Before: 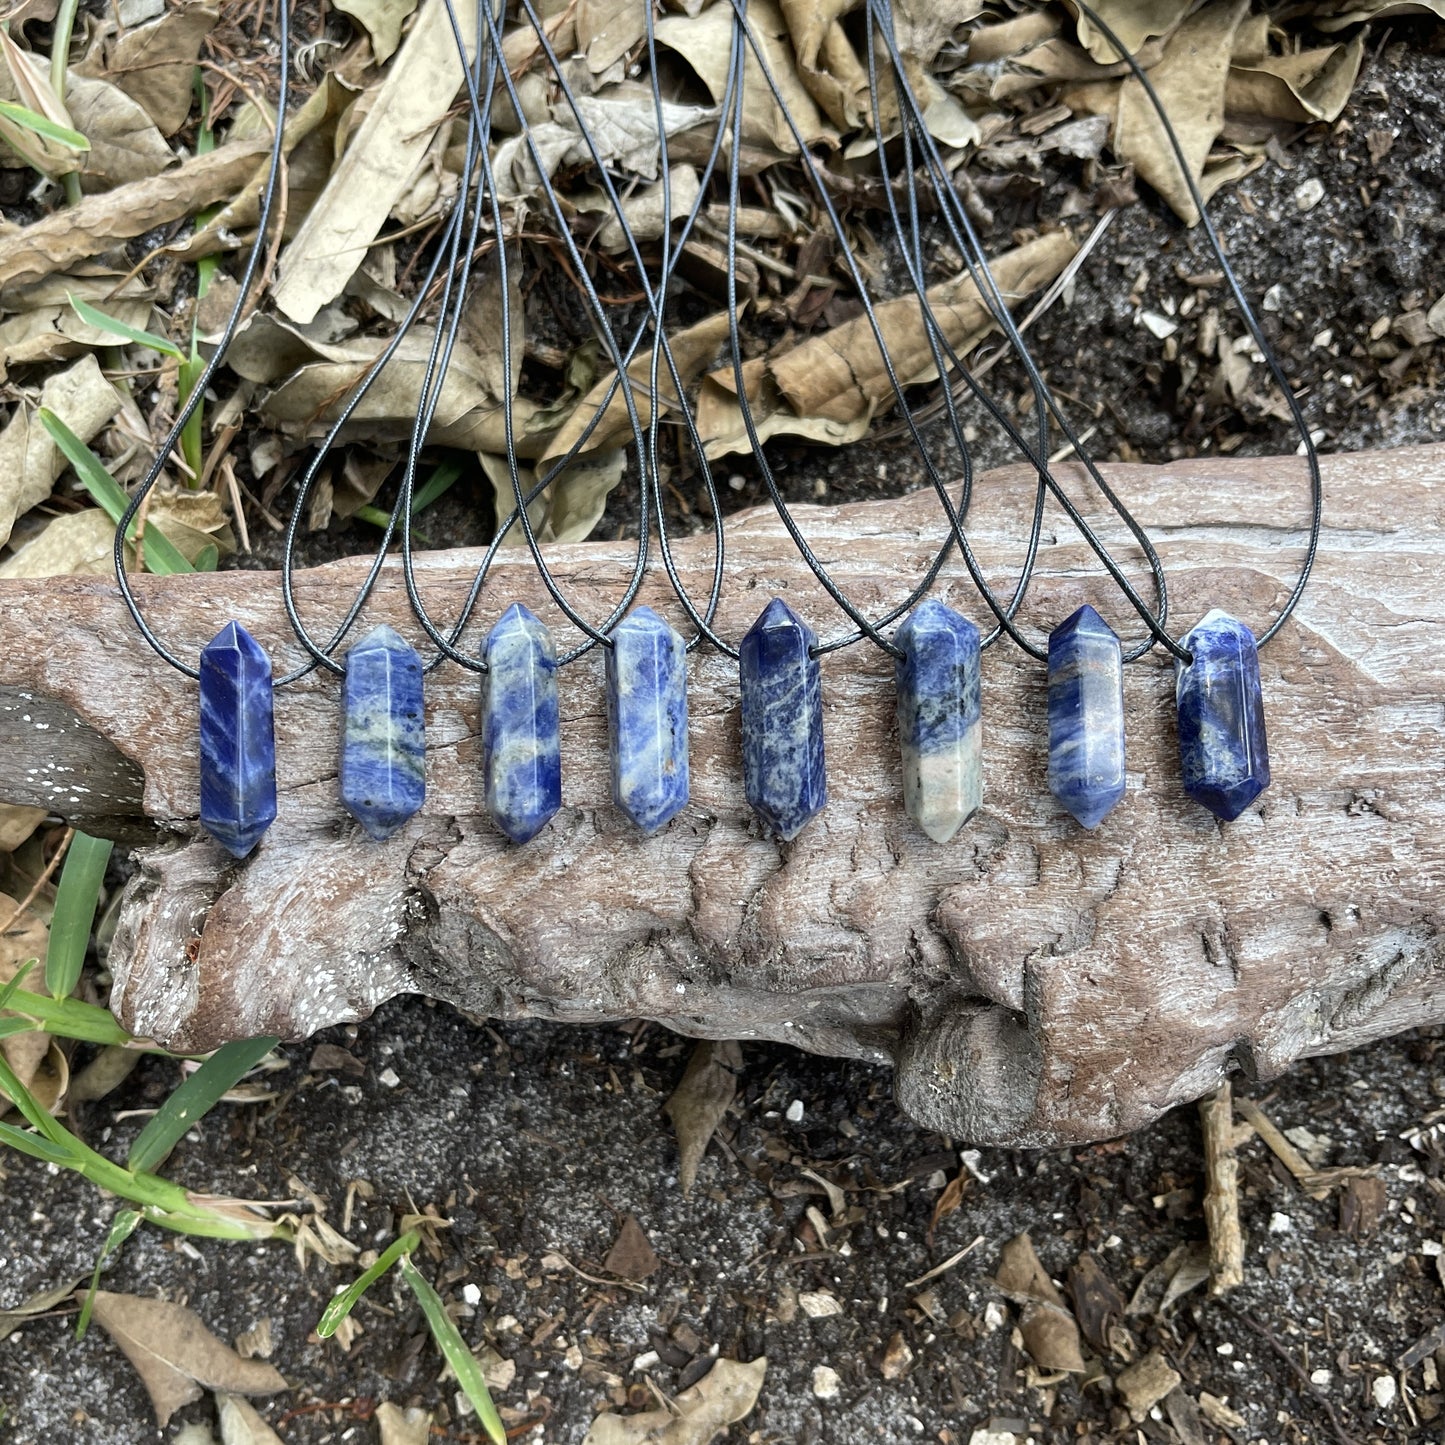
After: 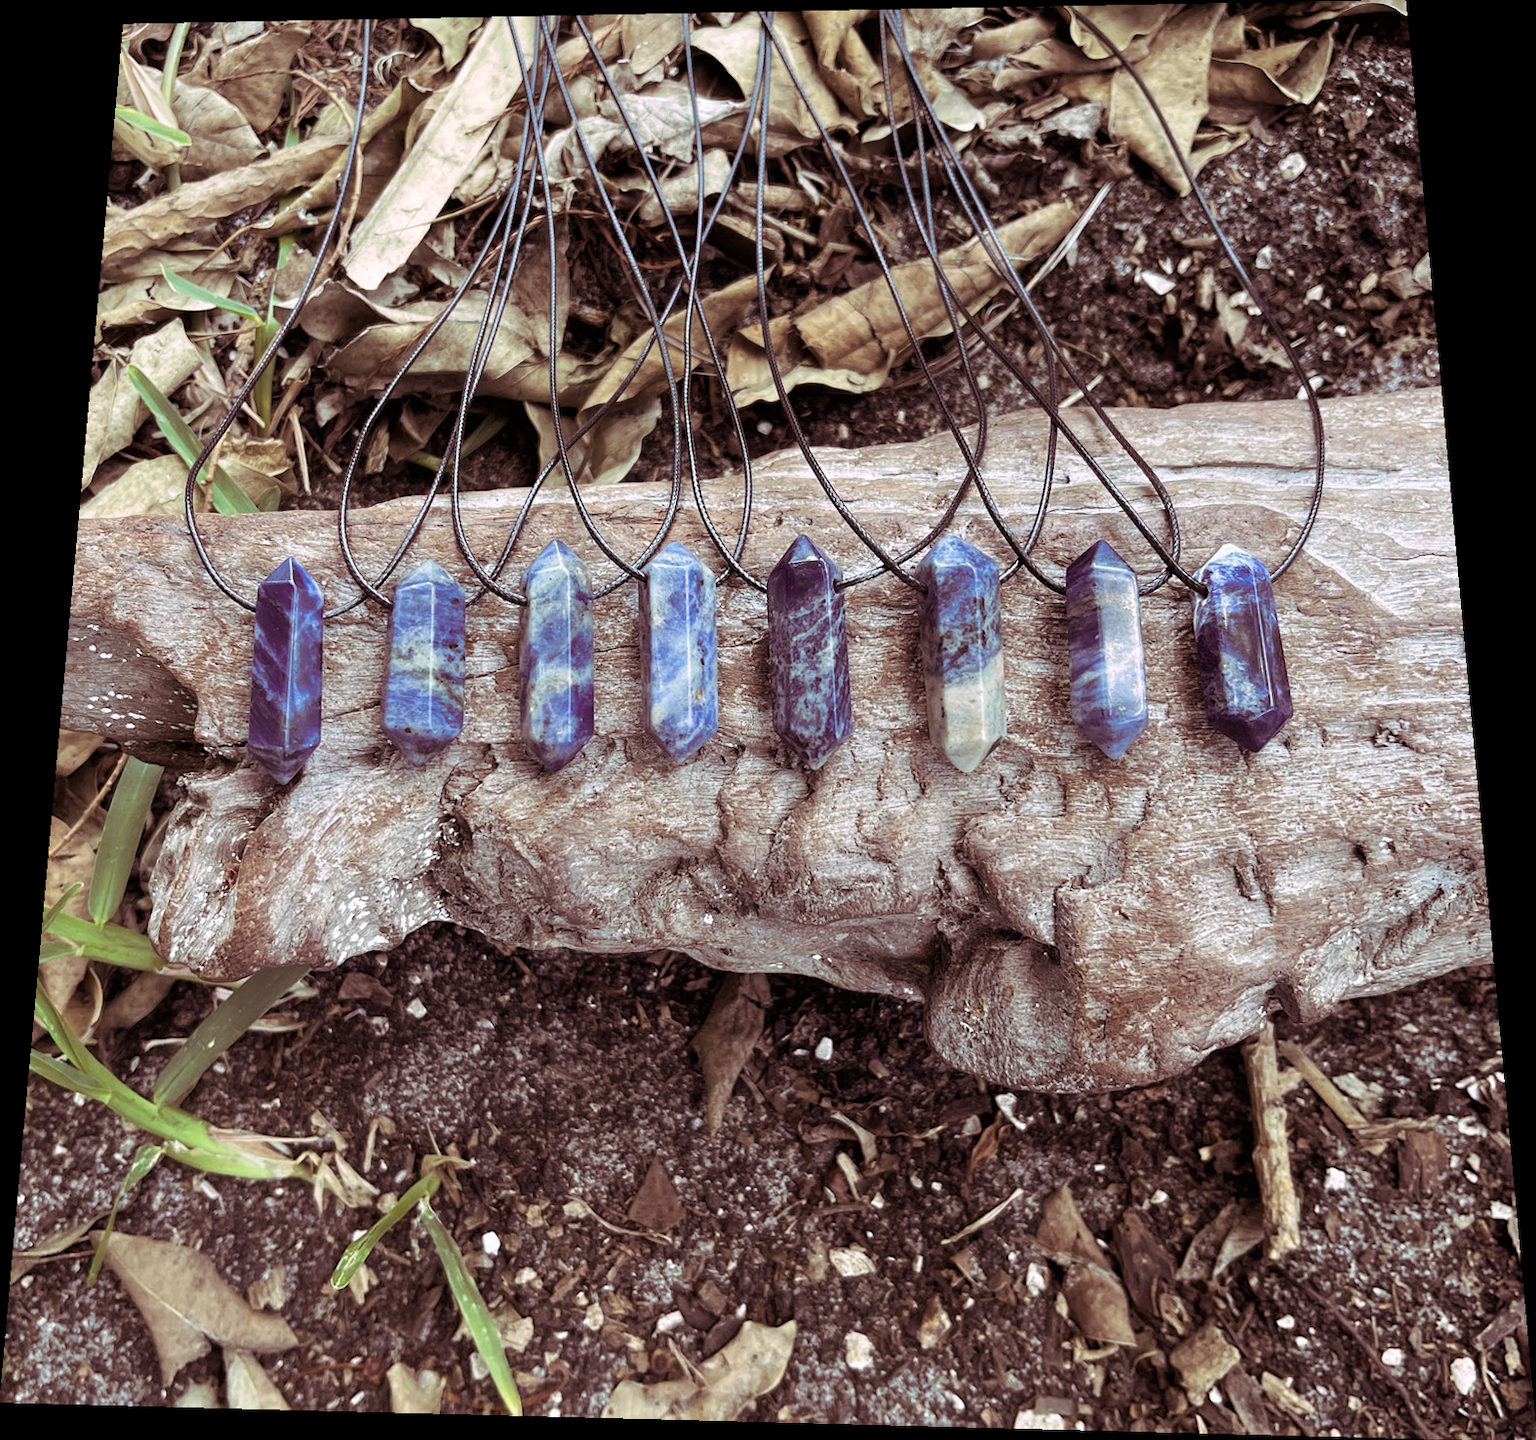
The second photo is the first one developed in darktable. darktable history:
color correction: saturation 0.99
shadows and highlights: shadows 5, soften with gaussian
rotate and perspective: rotation 0.128°, lens shift (vertical) -0.181, lens shift (horizontal) -0.044, shear 0.001, automatic cropping off
split-toning: highlights › hue 298.8°, highlights › saturation 0.73, compress 41.76%
